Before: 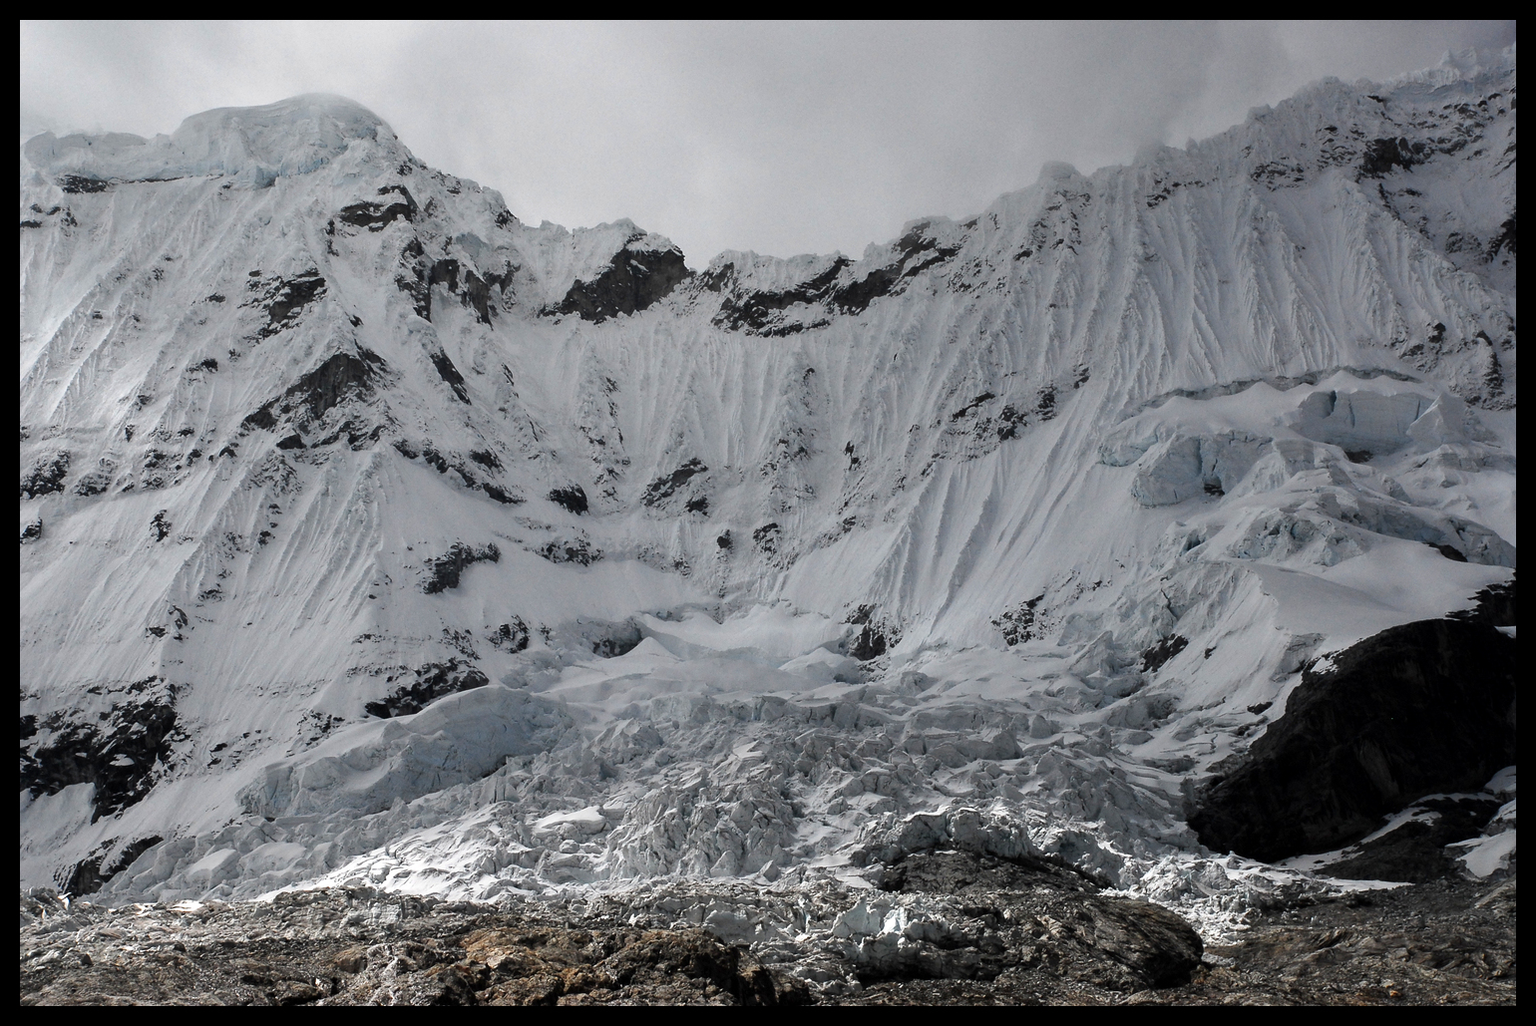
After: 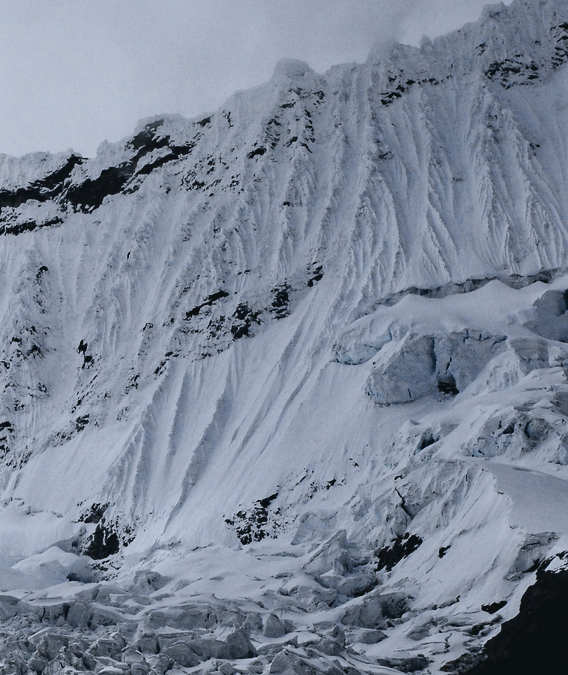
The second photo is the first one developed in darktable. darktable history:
filmic rgb: black relative exposure -7.65 EV, white relative exposure 4.56 EV, hardness 3.61, contrast 1.05
crop and rotate: left 49.936%, top 10.094%, right 13.136%, bottom 24.256%
haze removal: adaptive false
tone curve: curves: ch0 [(0, 0.039) (0.104, 0.103) (0.273, 0.267) (0.448, 0.487) (0.704, 0.761) (0.886, 0.922) (0.994, 0.971)]; ch1 [(0, 0) (0.335, 0.298) (0.446, 0.413) (0.485, 0.487) (0.515, 0.503) (0.566, 0.563) (0.641, 0.655) (1, 1)]; ch2 [(0, 0) (0.314, 0.301) (0.421, 0.411) (0.502, 0.494) (0.528, 0.54) (0.557, 0.559) (0.612, 0.605) (0.722, 0.686) (1, 1)], color space Lab, independent channels, preserve colors none
white balance: red 0.984, blue 1.059
local contrast: mode bilateral grid, contrast 10, coarseness 25, detail 110%, midtone range 0.2
tone equalizer: on, module defaults
